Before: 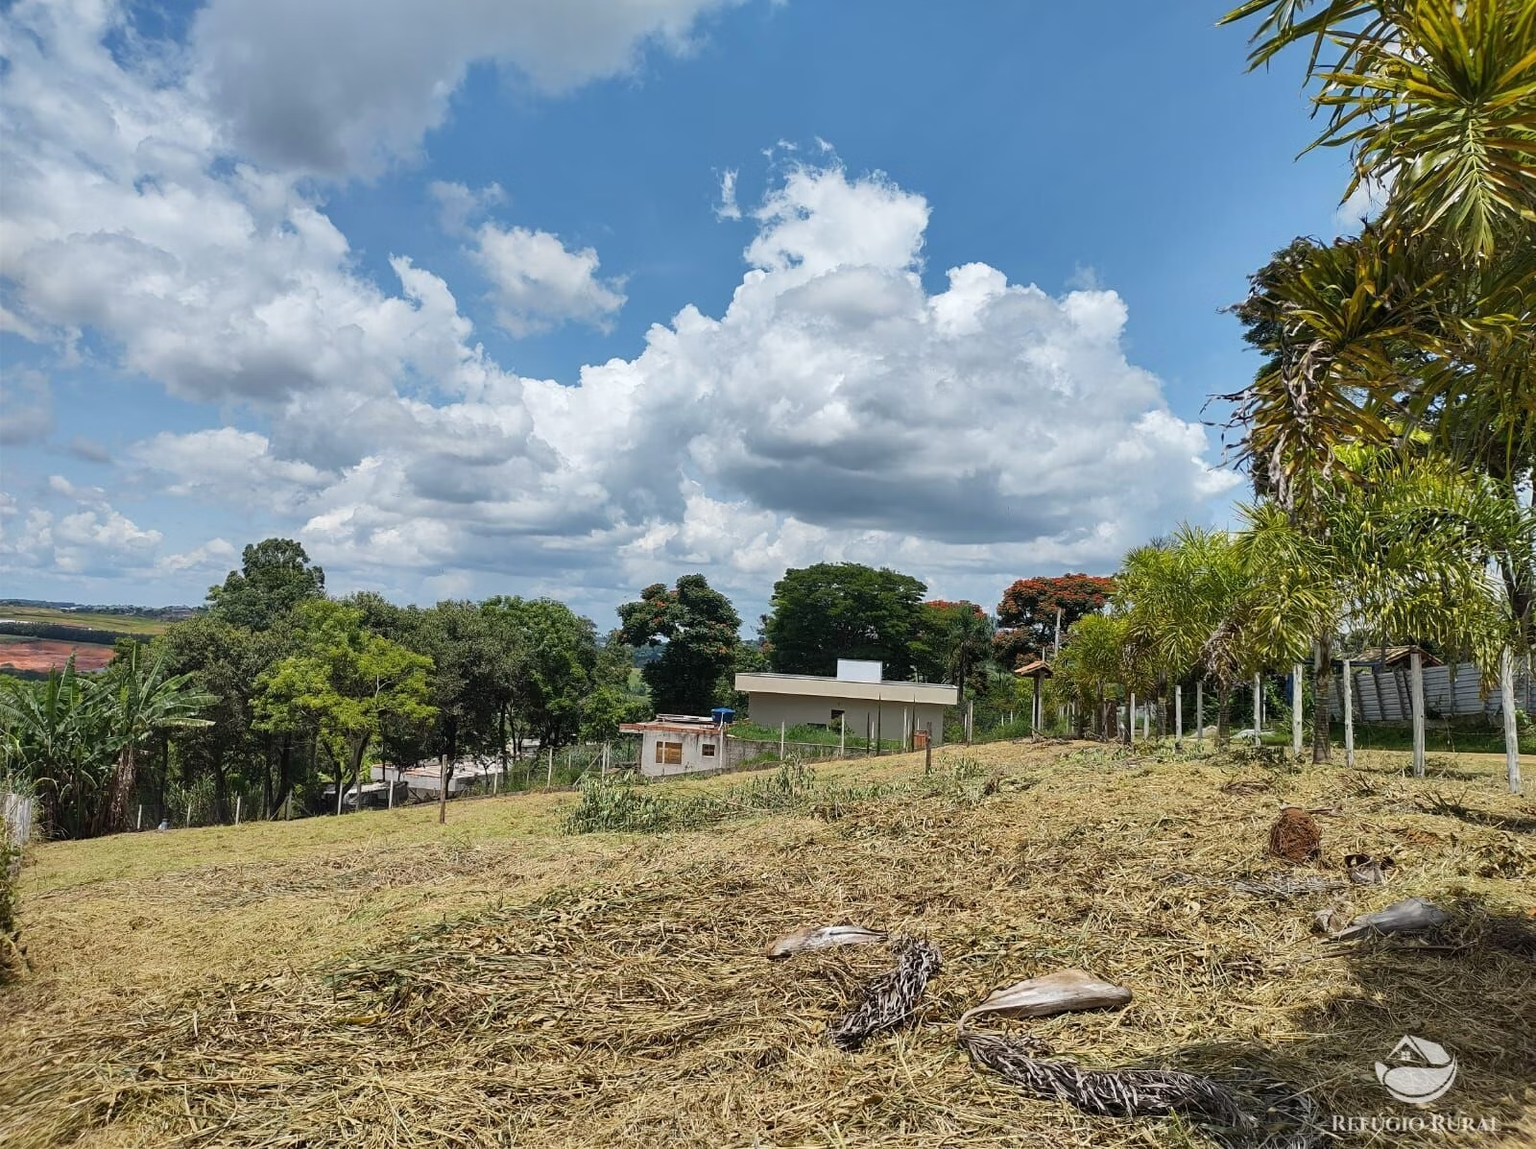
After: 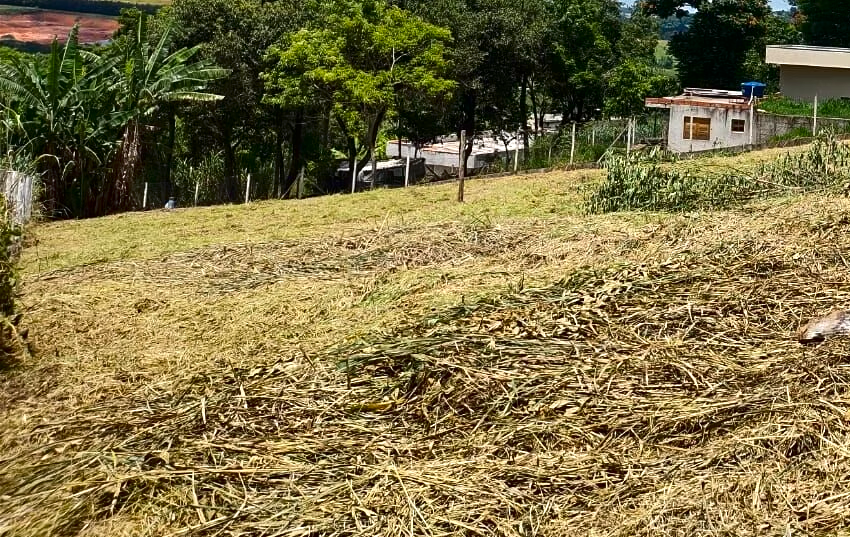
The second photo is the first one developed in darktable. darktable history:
crop and rotate: top 54.838%, right 46.859%, bottom 0.219%
contrast brightness saturation: contrast 0.134, brightness -0.227, saturation 0.137
exposure: black level correction 0.001, exposure 0.499 EV, compensate highlight preservation false
